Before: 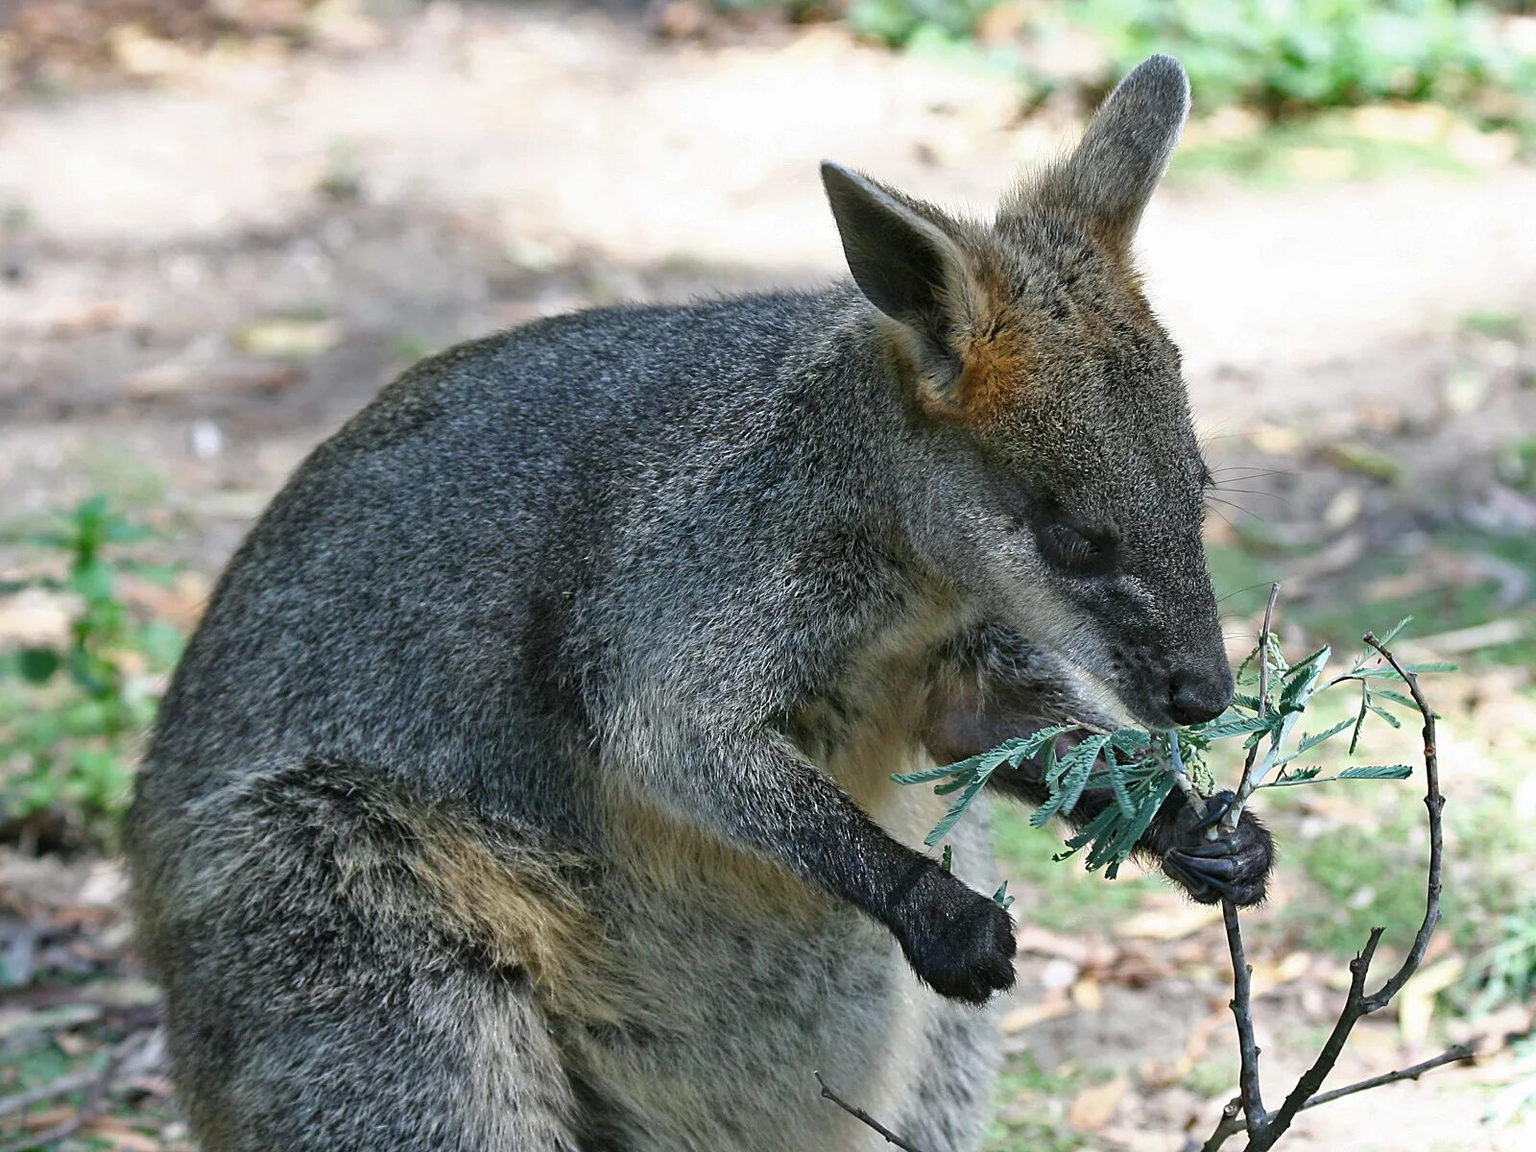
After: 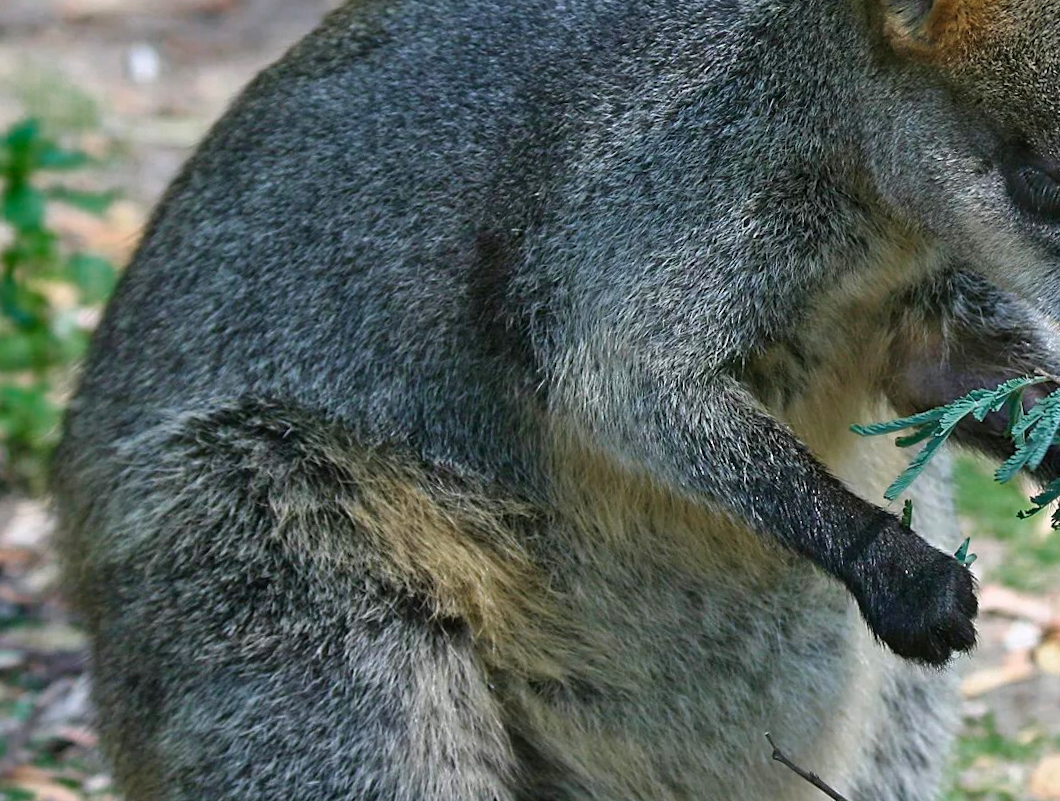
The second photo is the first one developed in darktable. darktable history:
velvia: on, module defaults
color zones: curves: ch0 [(0, 0.558) (0.143, 0.548) (0.286, 0.447) (0.429, 0.259) (0.571, 0.5) (0.714, 0.5) (0.857, 0.593) (1, 0.558)]; ch1 [(0, 0.543) (0.01, 0.544) (0.12, 0.492) (0.248, 0.458) (0.5, 0.534) (0.748, 0.5) (0.99, 0.469) (1, 0.543)]; ch2 [(0, 0.507) (0.143, 0.522) (0.286, 0.505) (0.429, 0.5) (0.571, 0.5) (0.714, 0.5) (0.857, 0.5) (1, 0.507)]
crop and rotate: angle -1.01°, left 3.58%, top 31.628%, right 28.595%
